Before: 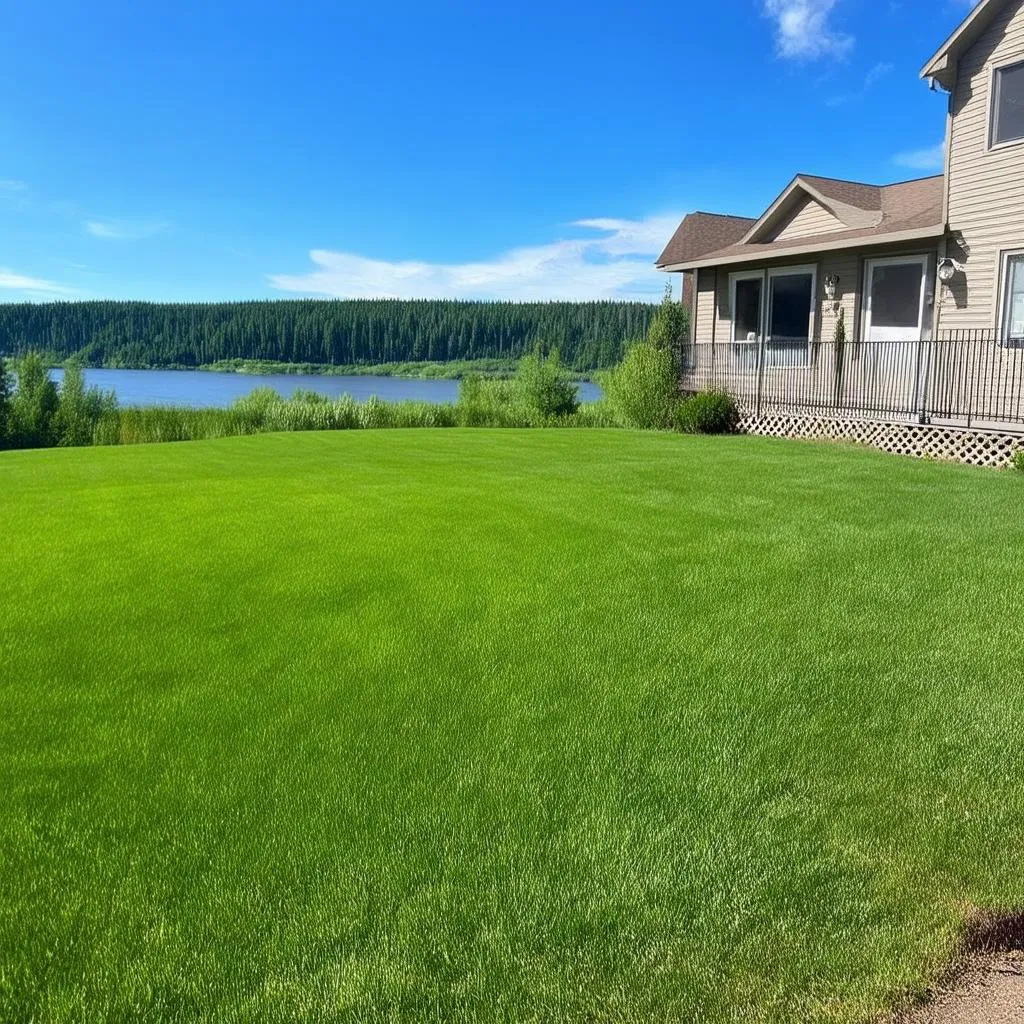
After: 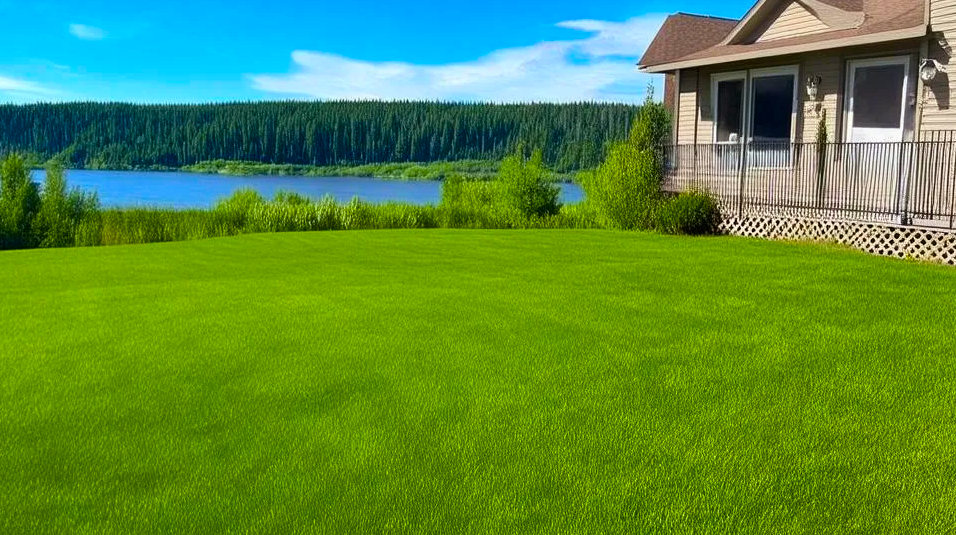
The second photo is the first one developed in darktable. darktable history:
shadows and highlights: highlights color adjustment 33%, low approximation 0.01, soften with gaussian
color balance rgb: power › luminance -3.792%, power › chroma 0.548%, power › hue 37.28°, linear chroma grading › global chroma 14.525%, perceptual saturation grading › global saturation 29.992%, global vibrance 20%
crop: left 1.834%, top 19.496%, right 4.793%, bottom 28.211%
